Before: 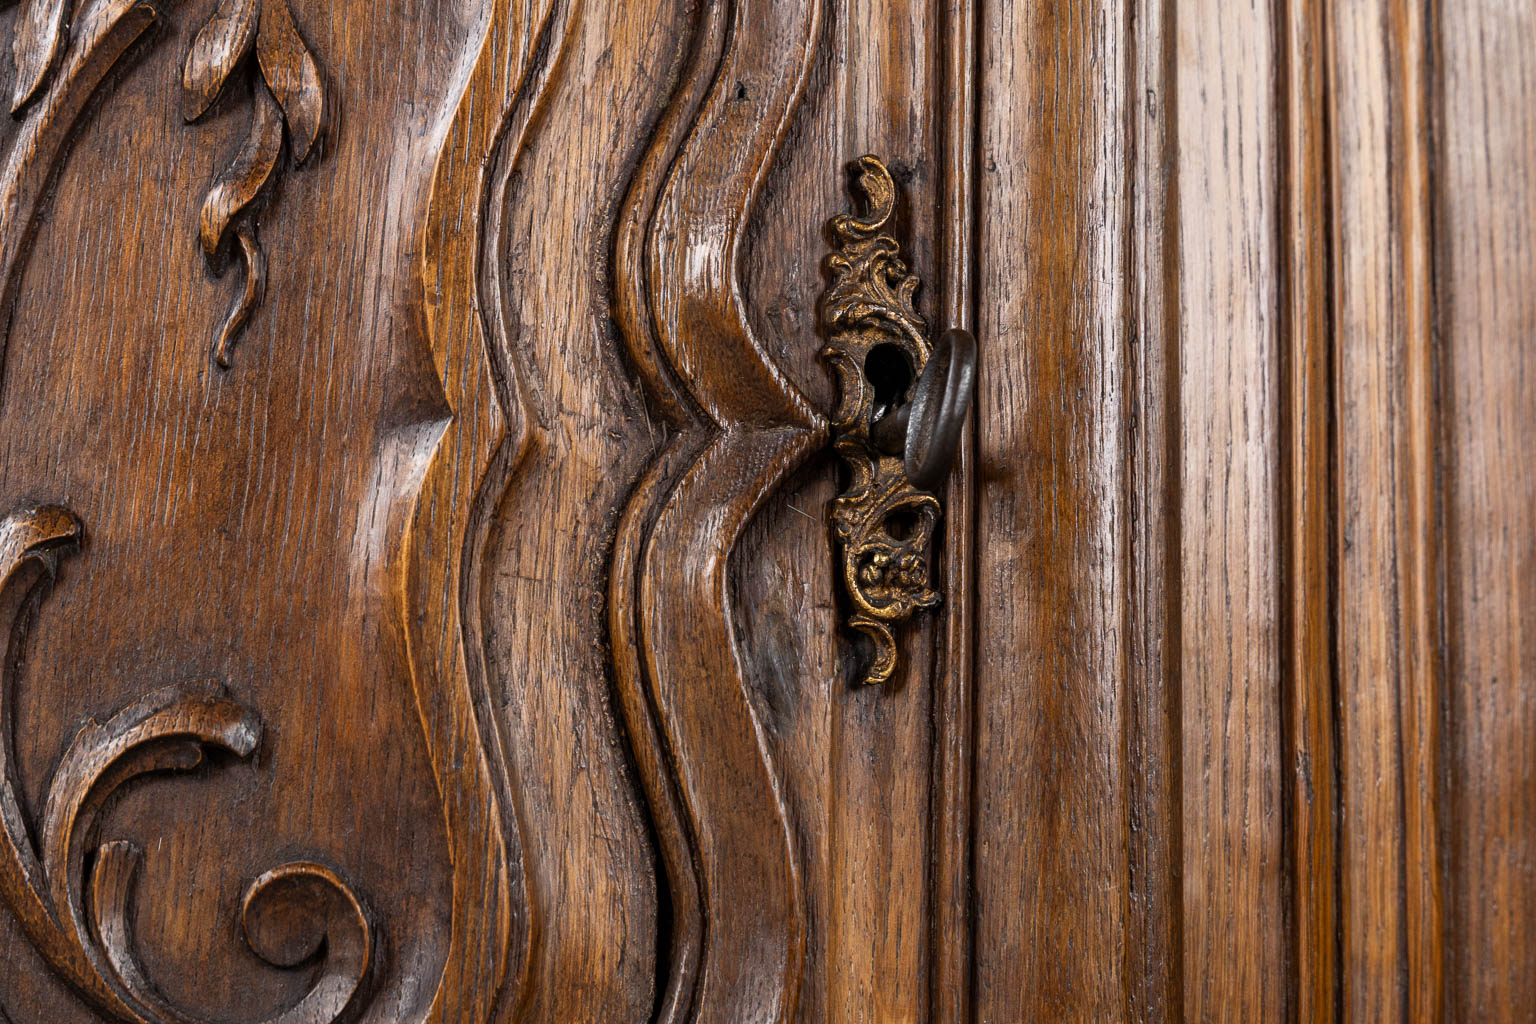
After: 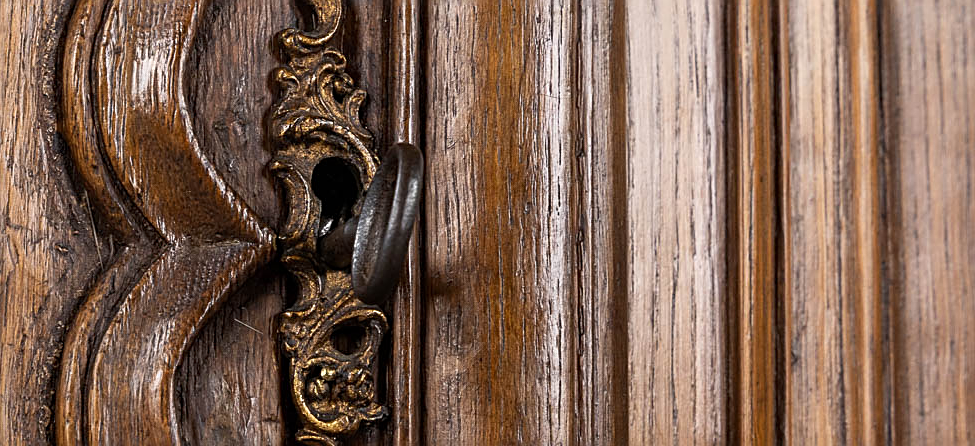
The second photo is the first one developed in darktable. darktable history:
sharpen: on, module defaults
crop: left 36.057%, top 18.251%, right 0.415%, bottom 38.151%
